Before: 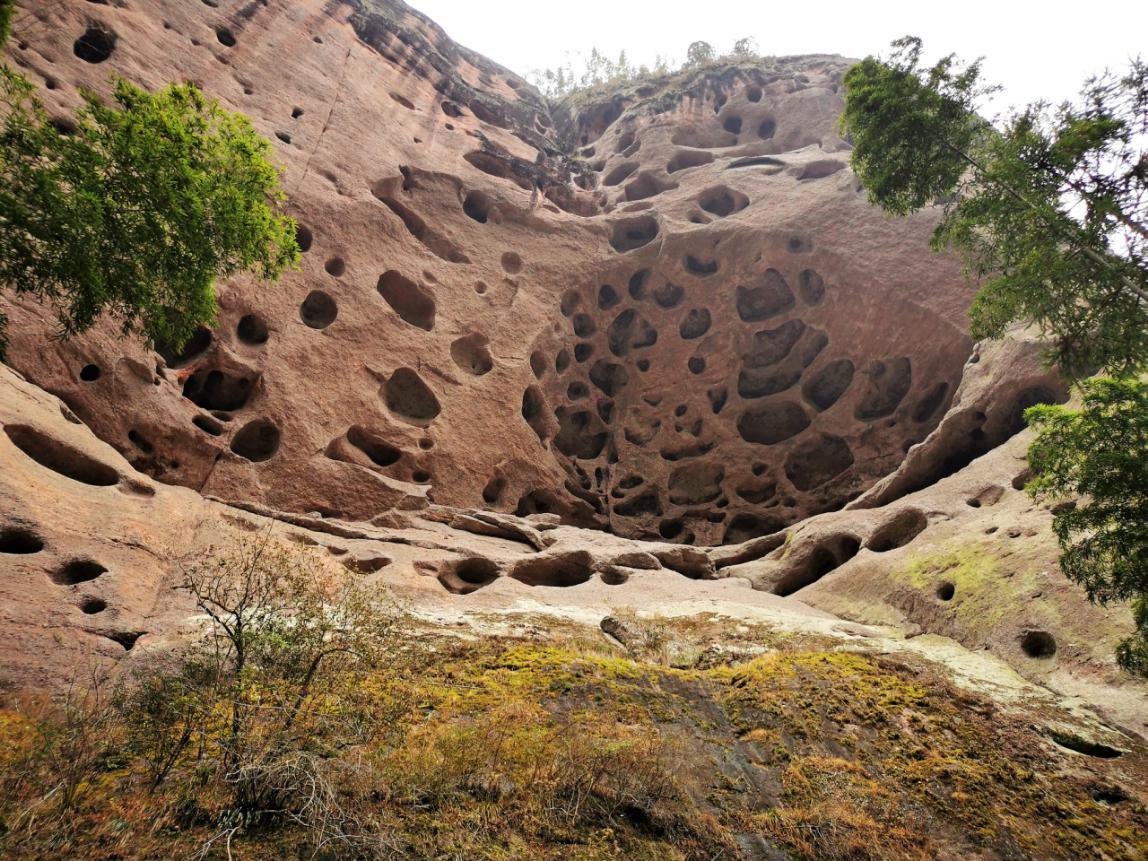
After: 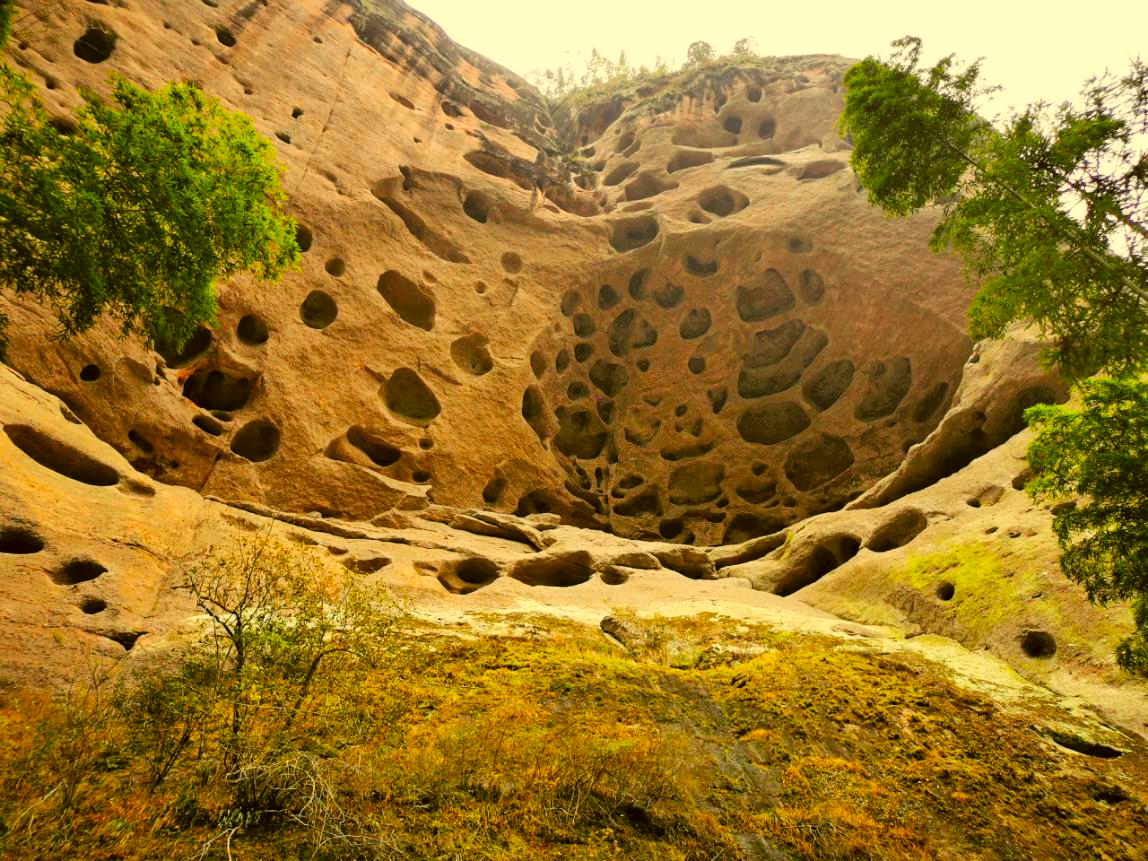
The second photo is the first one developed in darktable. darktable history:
color balance: output saturation 120%
color correction: highlights a* 0.162, highlights b* 29.53, shadows a* -0.162, shadows b* 21.09
contrast brightness saturation: contrast 0.07, brightness 0.08, saturation 0.18
